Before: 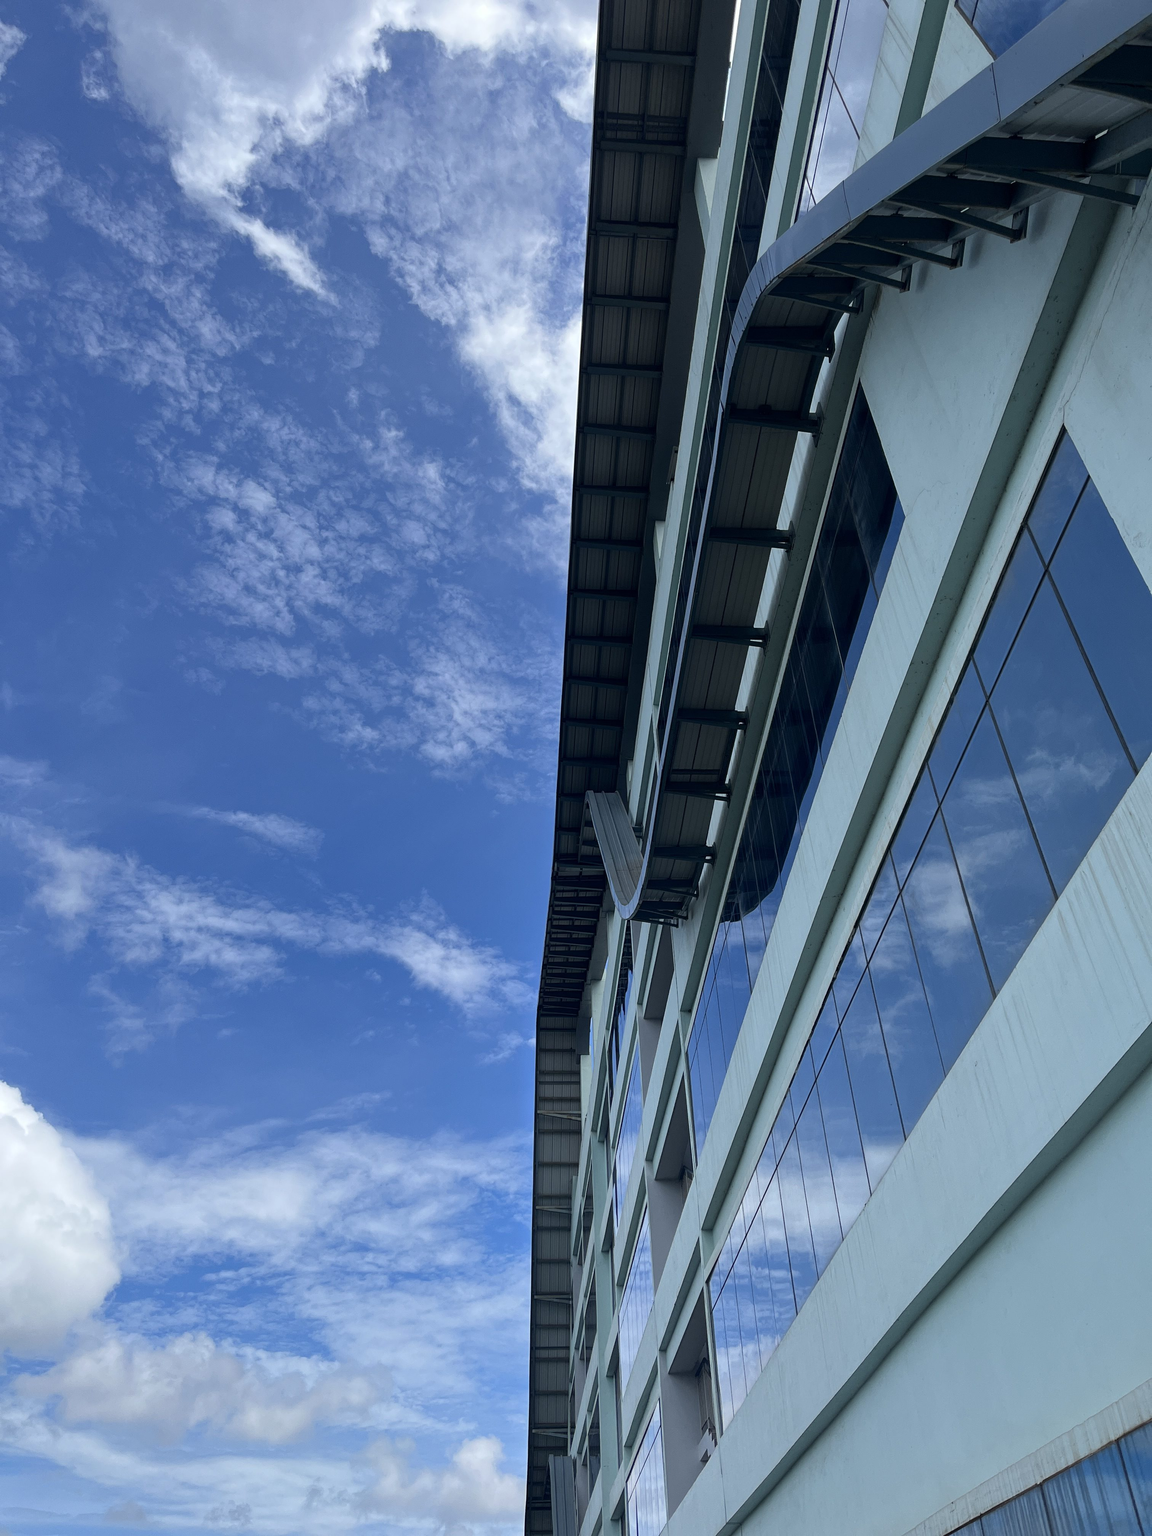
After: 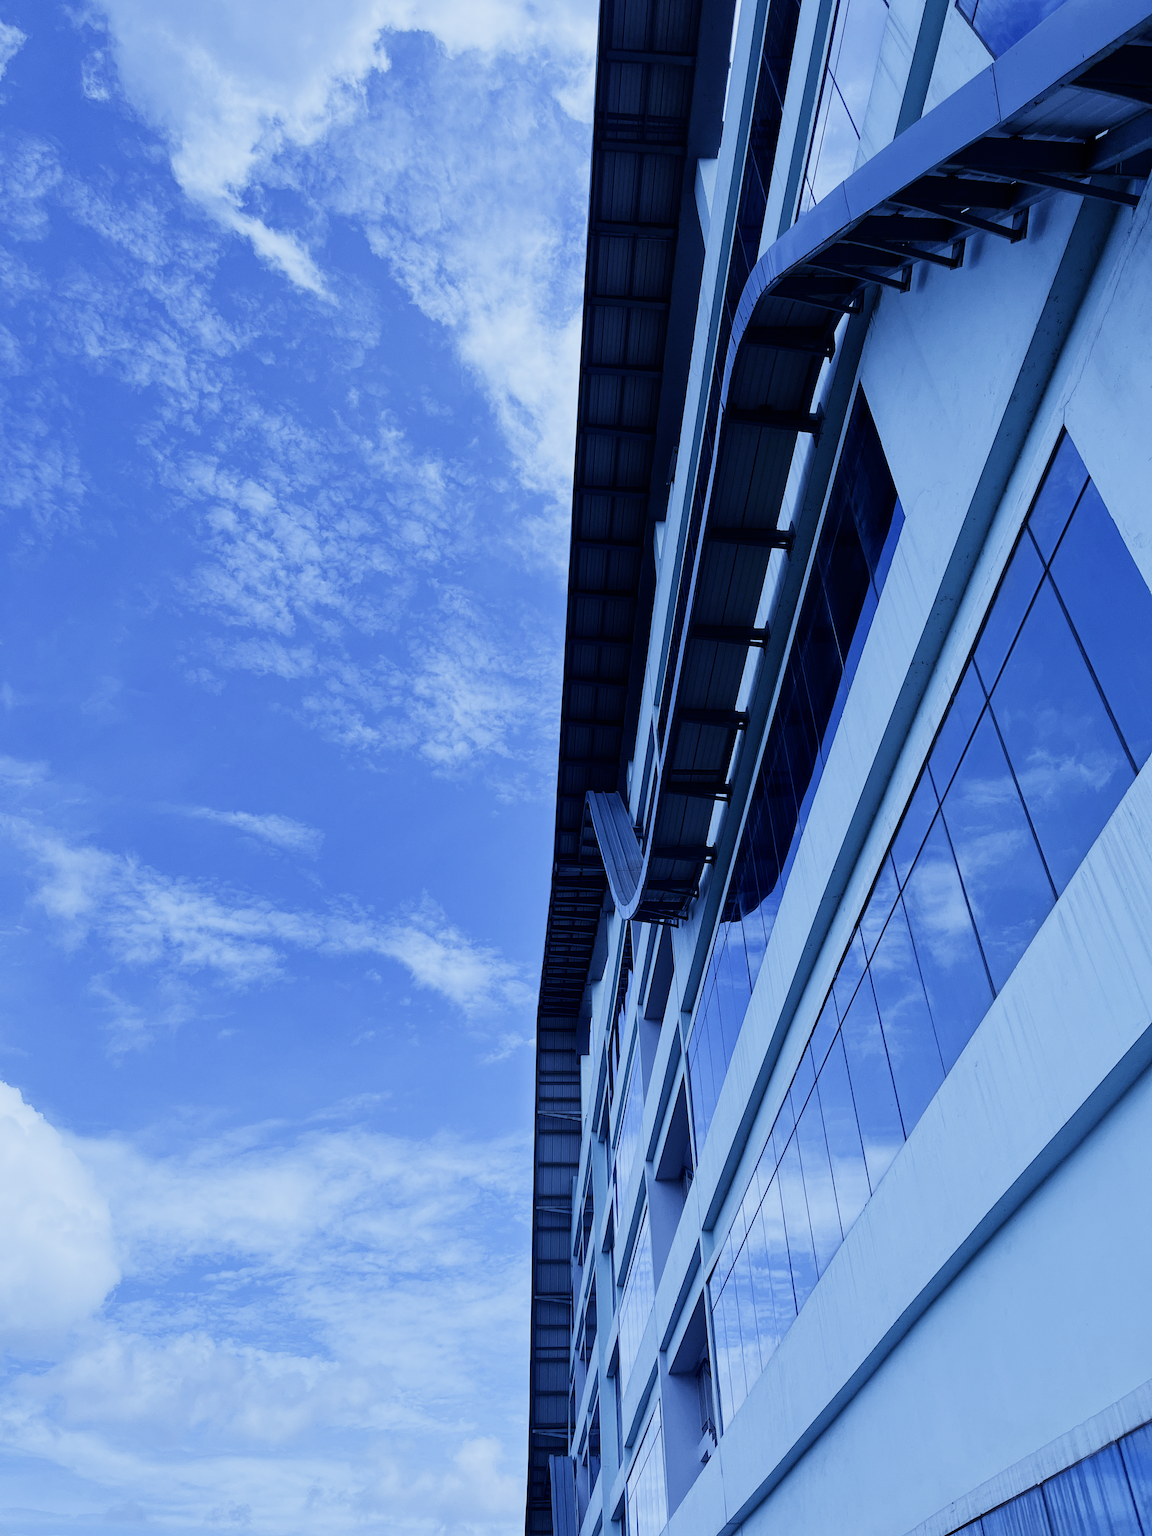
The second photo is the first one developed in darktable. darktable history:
sigmoid: skew -0.2, preserve hue 0%, red attenuation 0.1, red rotation 0.035, green attenuation 0.1, green rotation -0.017, blue attenuation 0.15, blue rotation -0.052, base primaries Rec2020
white balance: red 0.766, blue 1.537
